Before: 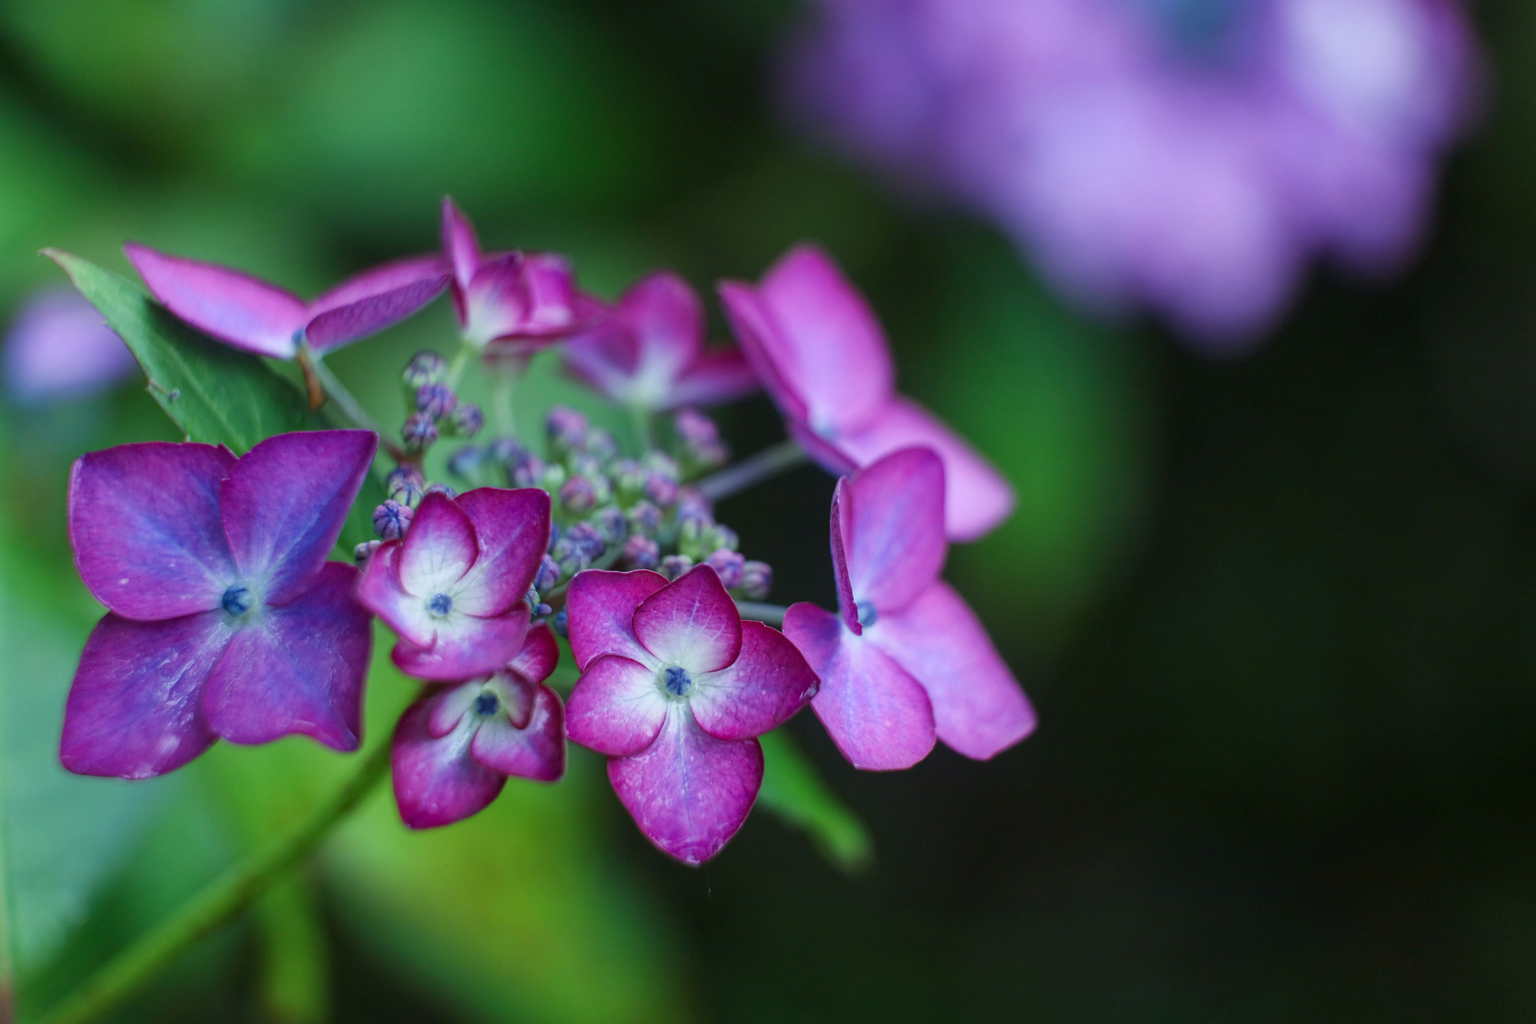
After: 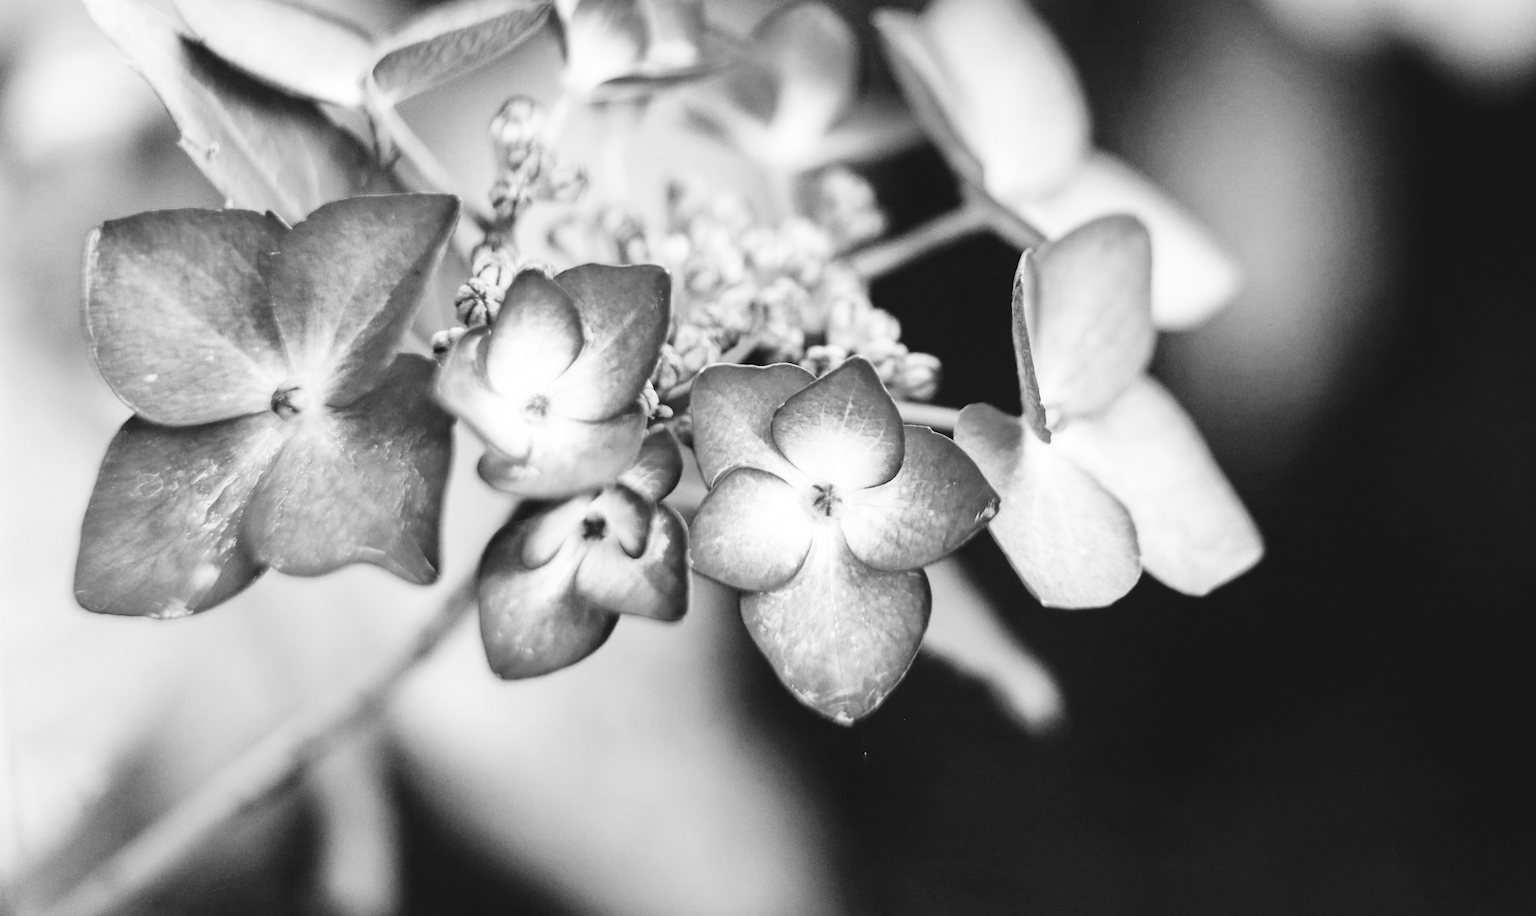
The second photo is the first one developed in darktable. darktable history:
crop: top 26.531%, right 17.959%
tone curve: curves: ch0 [(0, 0) (0.003, 0.072) (0.011, 0.077) (0.025, 0.082) (0.044, 0.094) (0.069, 0.106) (0.1, 0.125) (0.136, 0.145) (0.177, 0.173) (0.224, 0.216) (0.277, 0.281) (0.335, 0.356) (0.399, 0.436) (0.468, 0.53) (0.543, 0.629) (0.623, 0.724) (0.709, 0.808) (0.801, 0.88) (0.898, 0.941) (1, 1)], preserve colors none
white balance: red 0.978, blue 0.999
exposure: black level correction 0, exposure 1.45 EV, compensate exposure bias true, compensate highlight preservation false
monochrome: on, module defaults
filmic rgb: black relative exposure -5 EV, white relative exposure 3.5 EV, hardness 3.19, contrast 1.4, highlights saturation mix -50%
color contrast: green-magenta contrast 0.96
